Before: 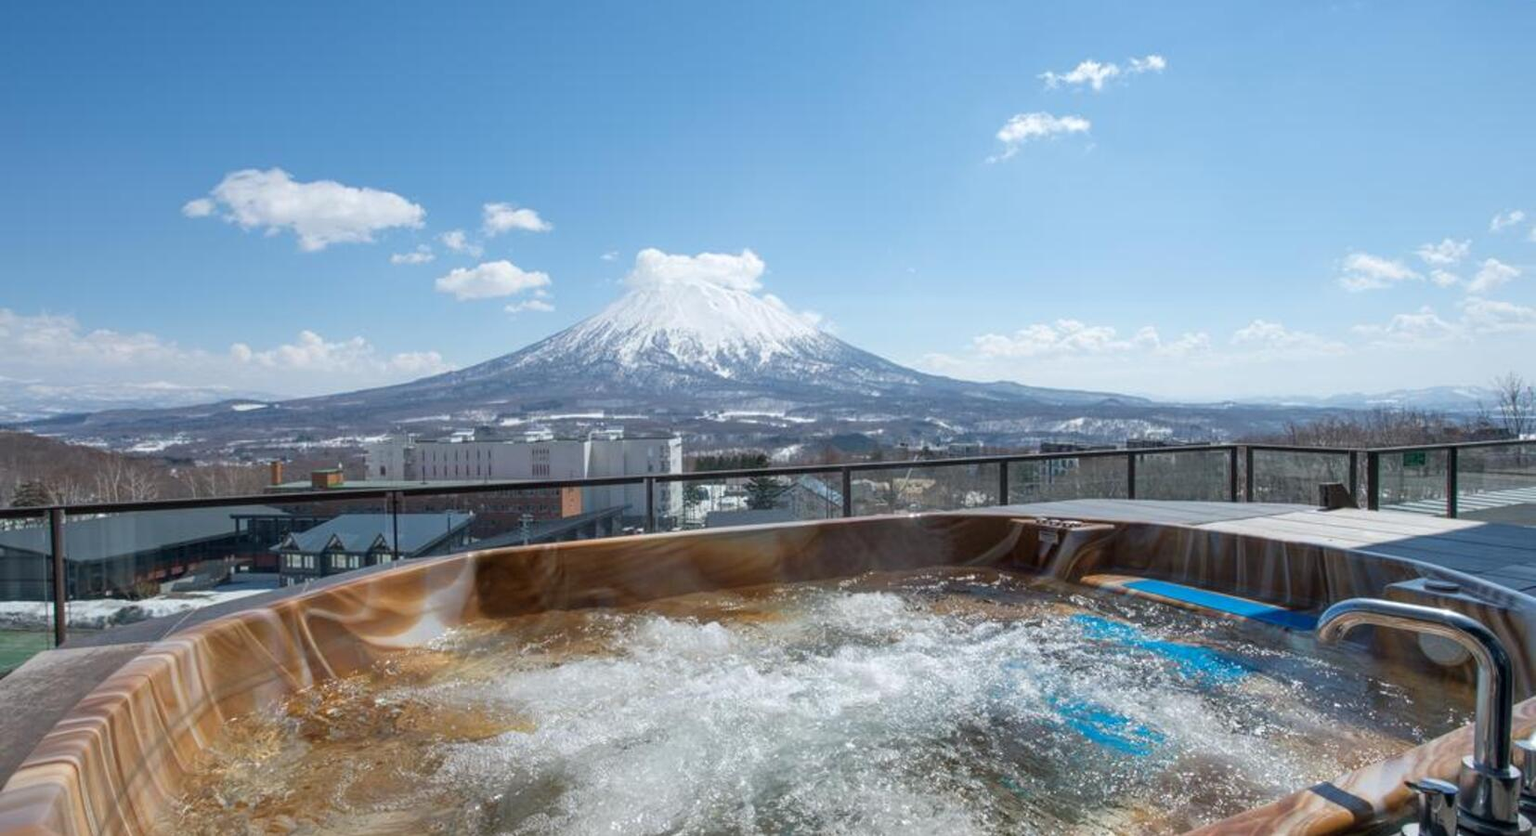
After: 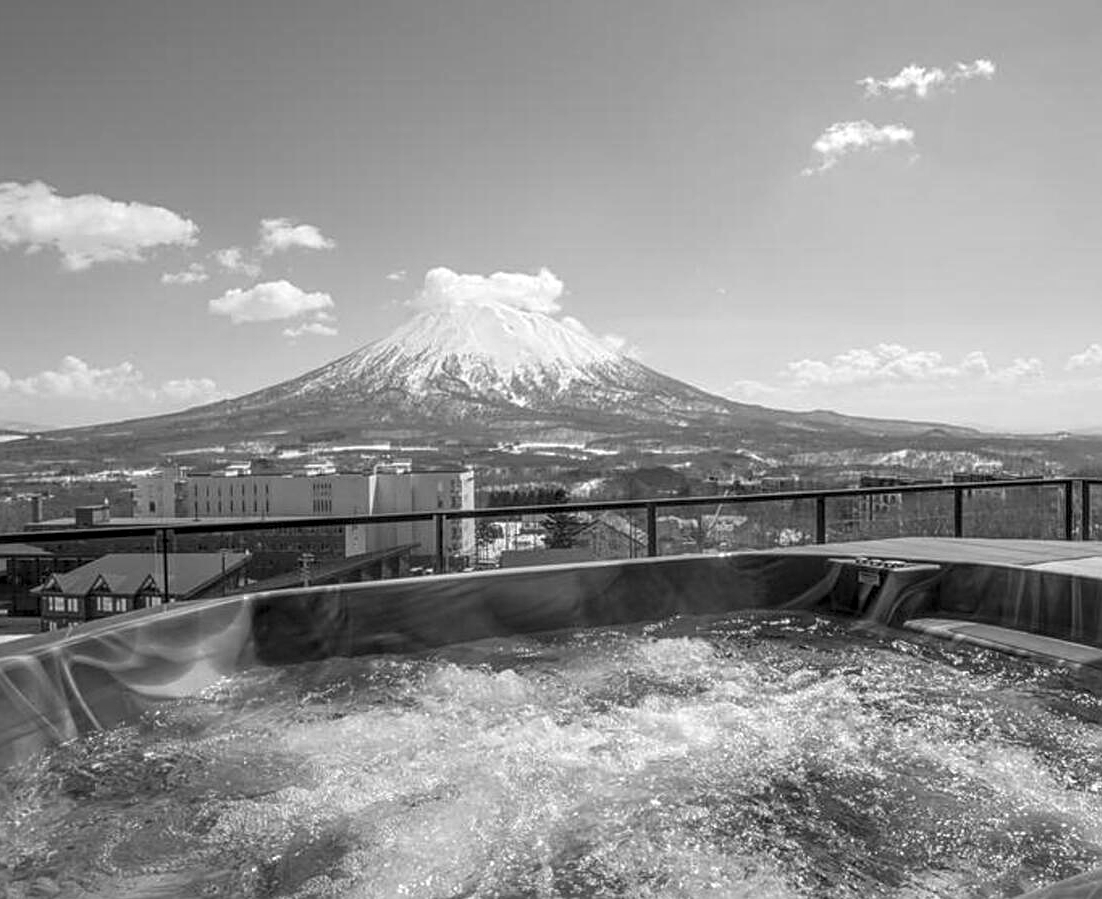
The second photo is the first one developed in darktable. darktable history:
monochrome: a 0, b 0, size 0.5, highlights 0.57
crop and rotate: left 15.754%, right 17.579%
sharpen: on, module defaults
local contrast: detail 130%
color correction: highlights a* 17.88, highlights b* 18.79
contrast brightness saturation: contrast -0.02, brightness -0.01, saturation 0.03
